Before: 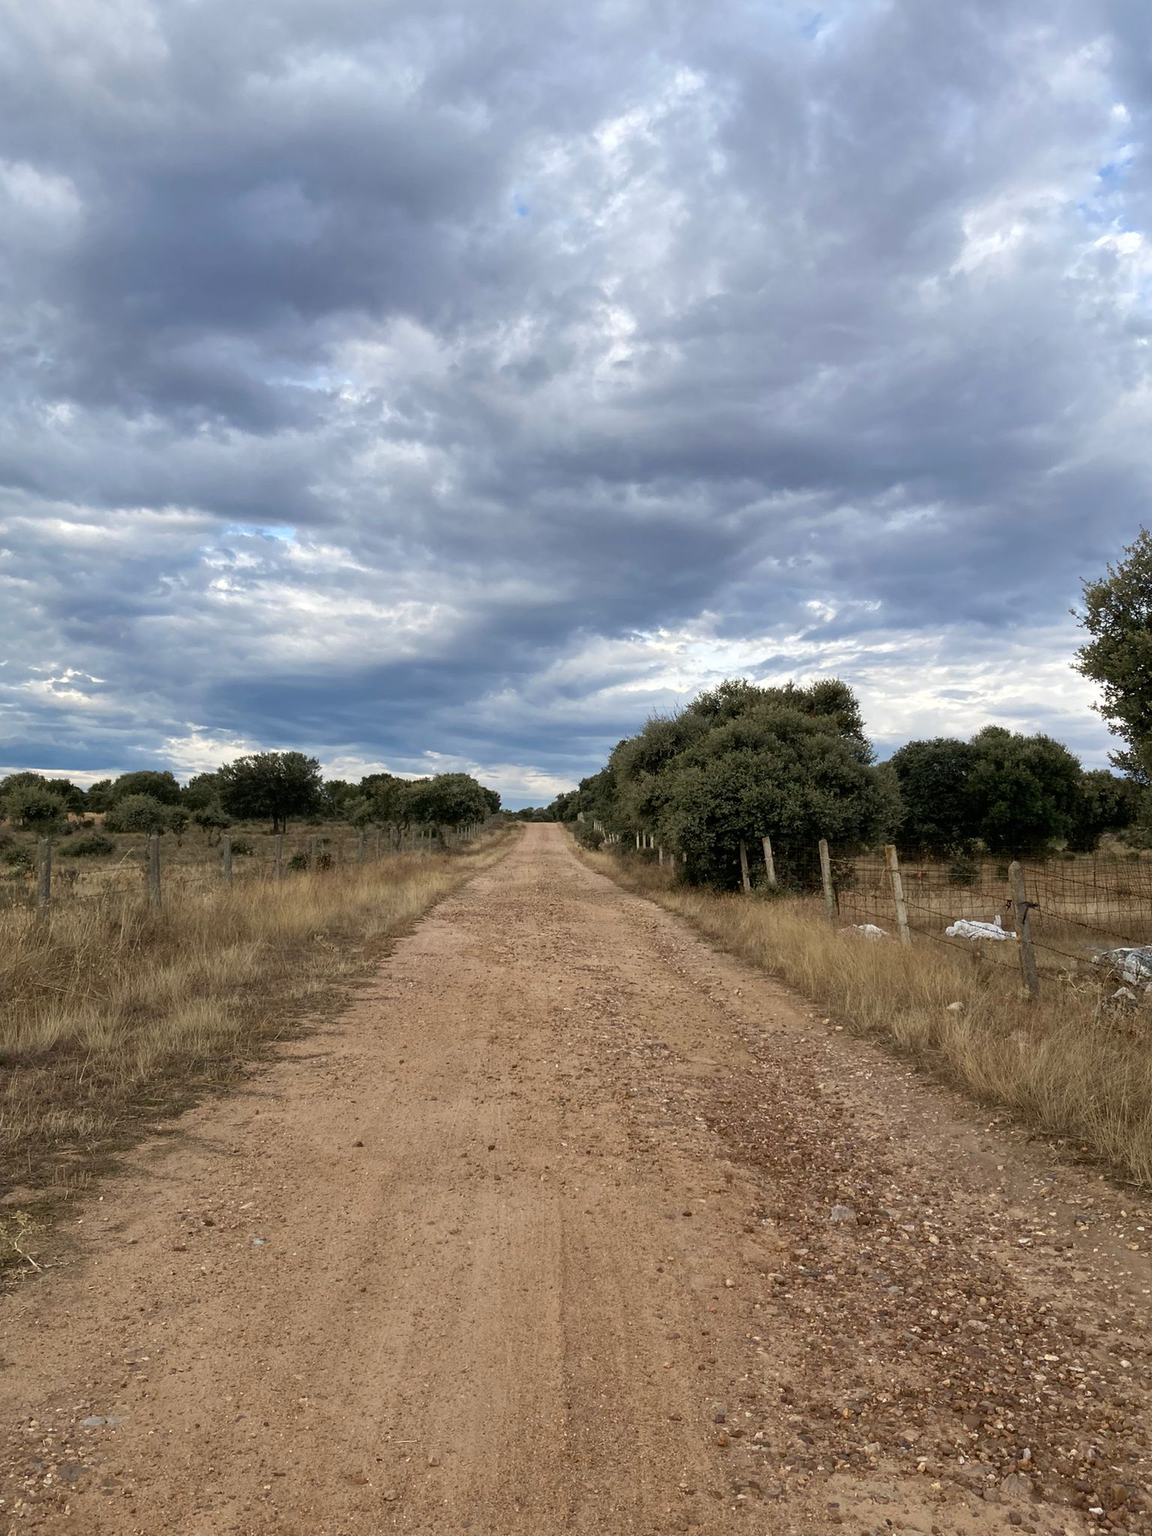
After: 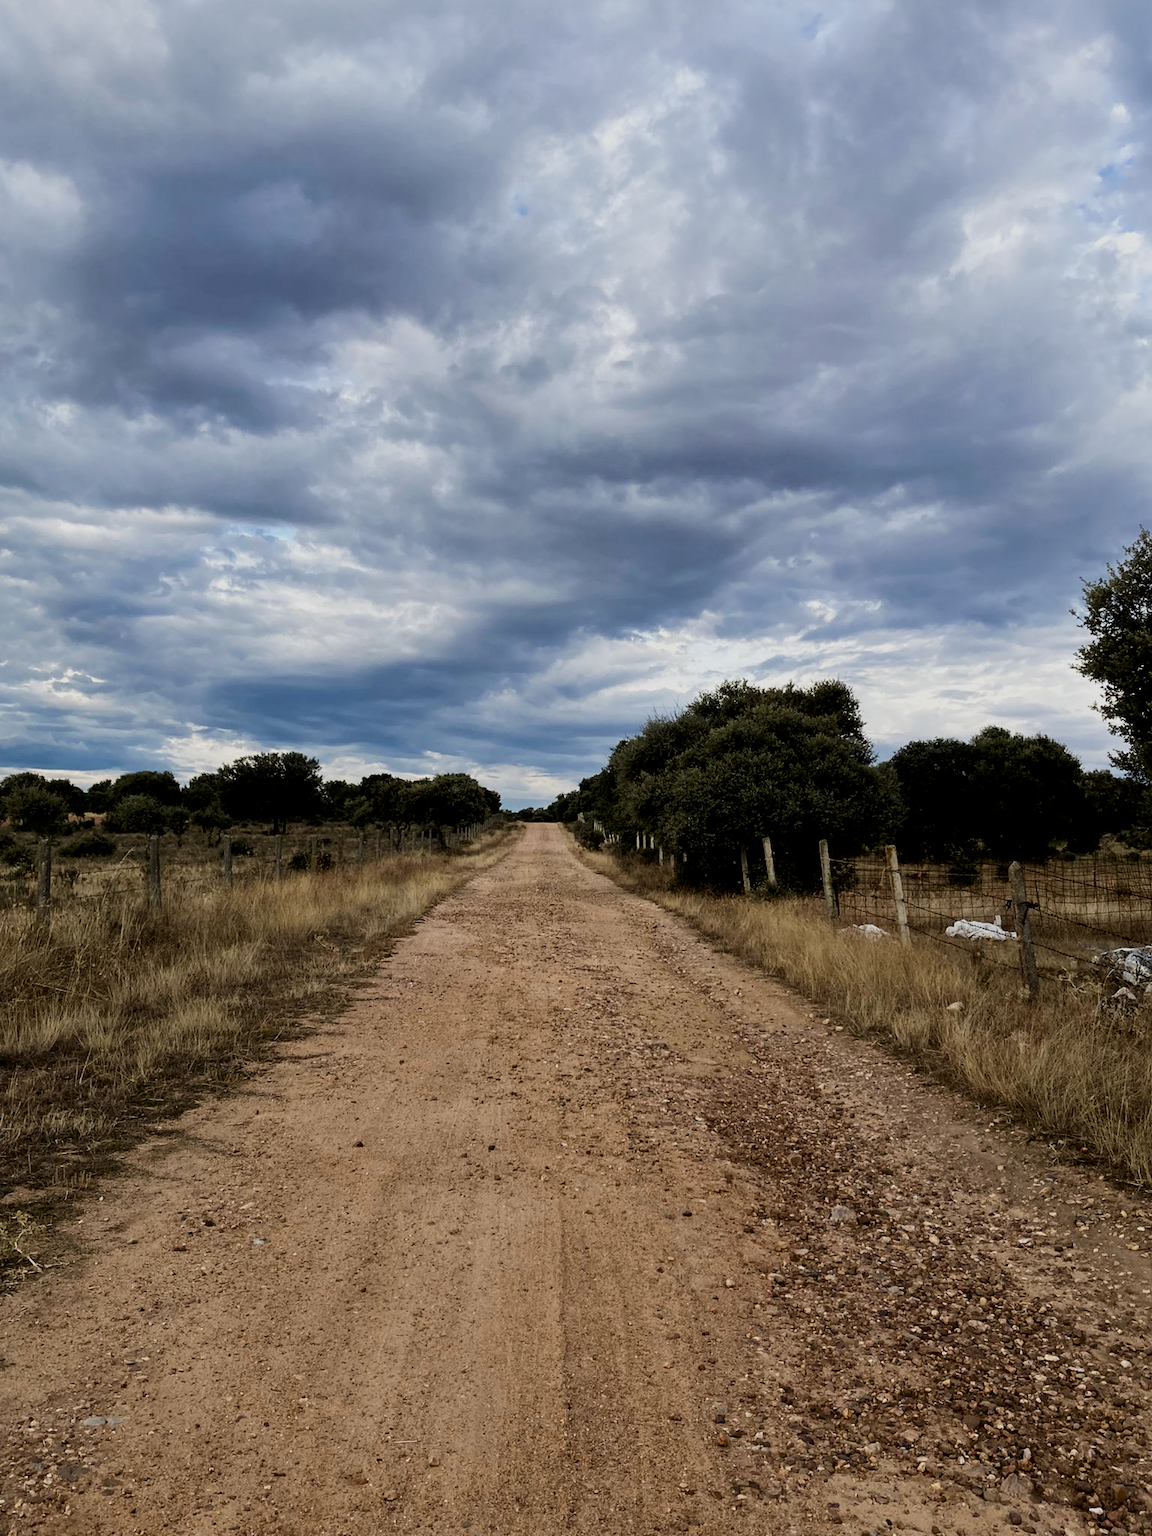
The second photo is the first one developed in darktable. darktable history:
contrast brightness saturation: contrast 0.07, brightness -0.13, saturation 0.06
filmic rgb: black relative exposure -5 EV, hardness 2.88, contrast 1.3, highlights saturation mix -30%
